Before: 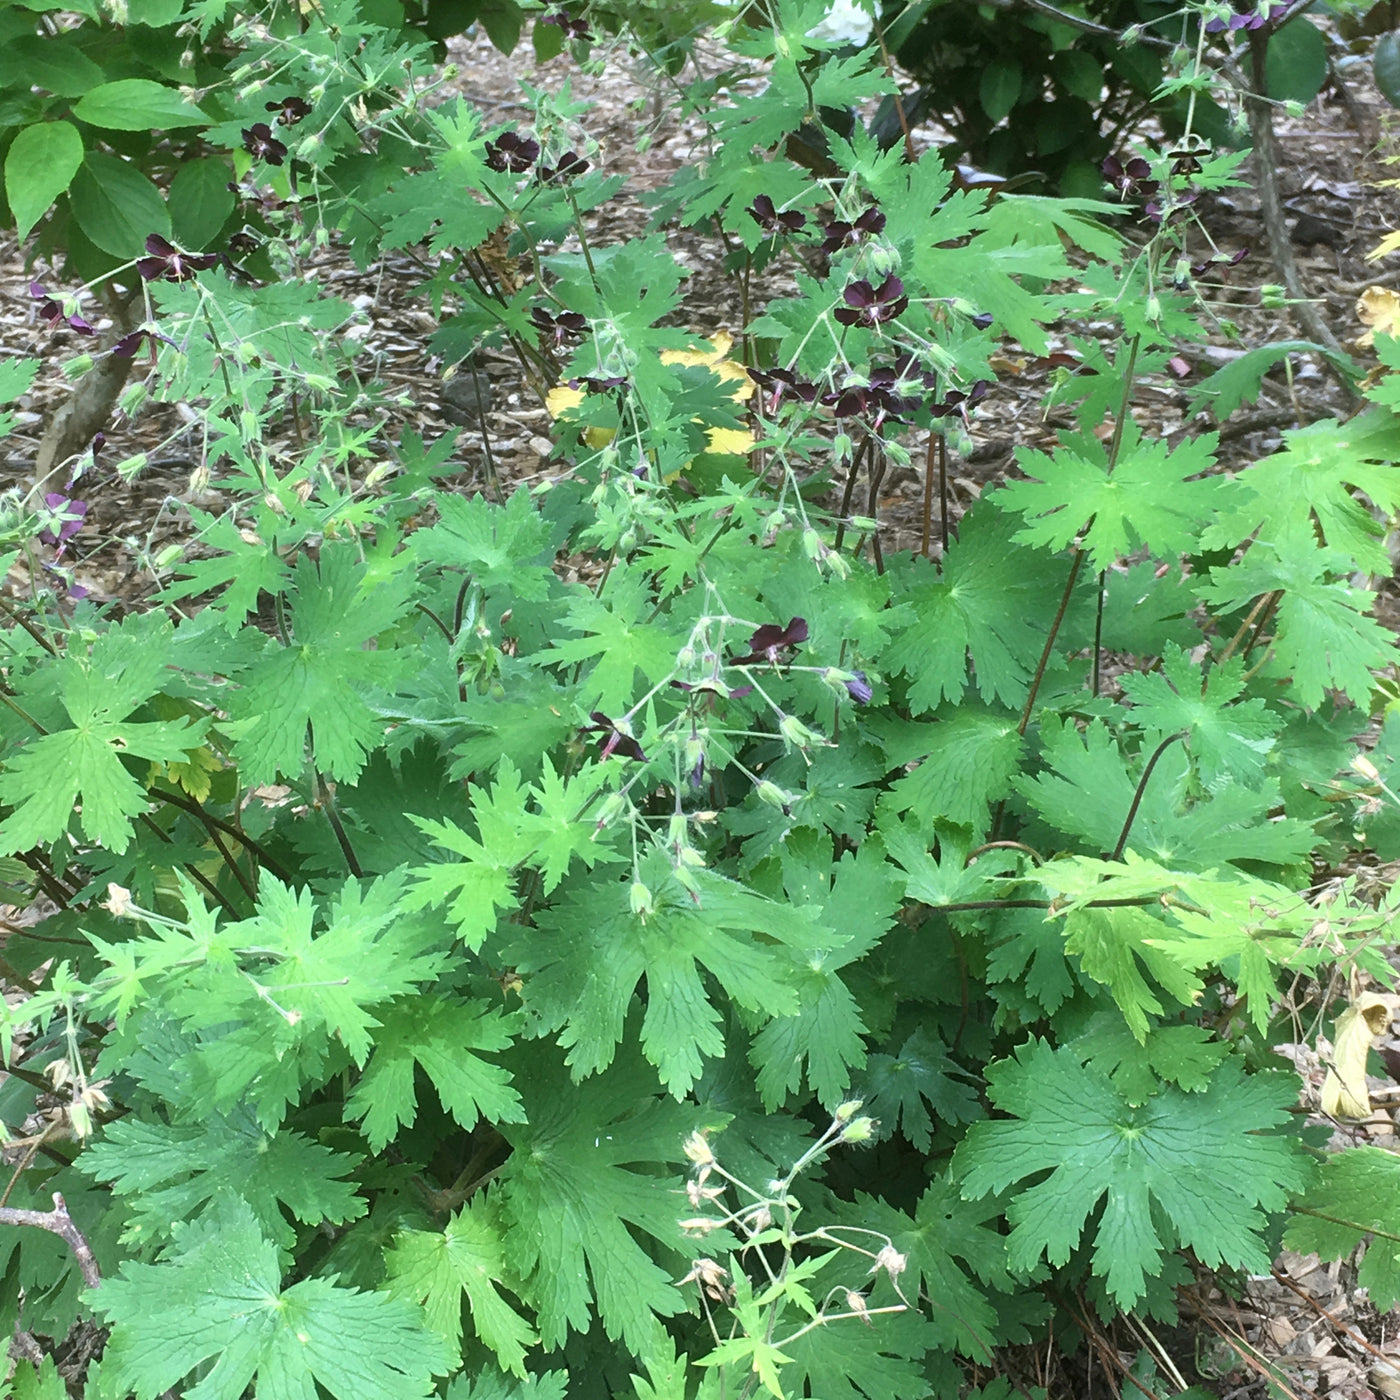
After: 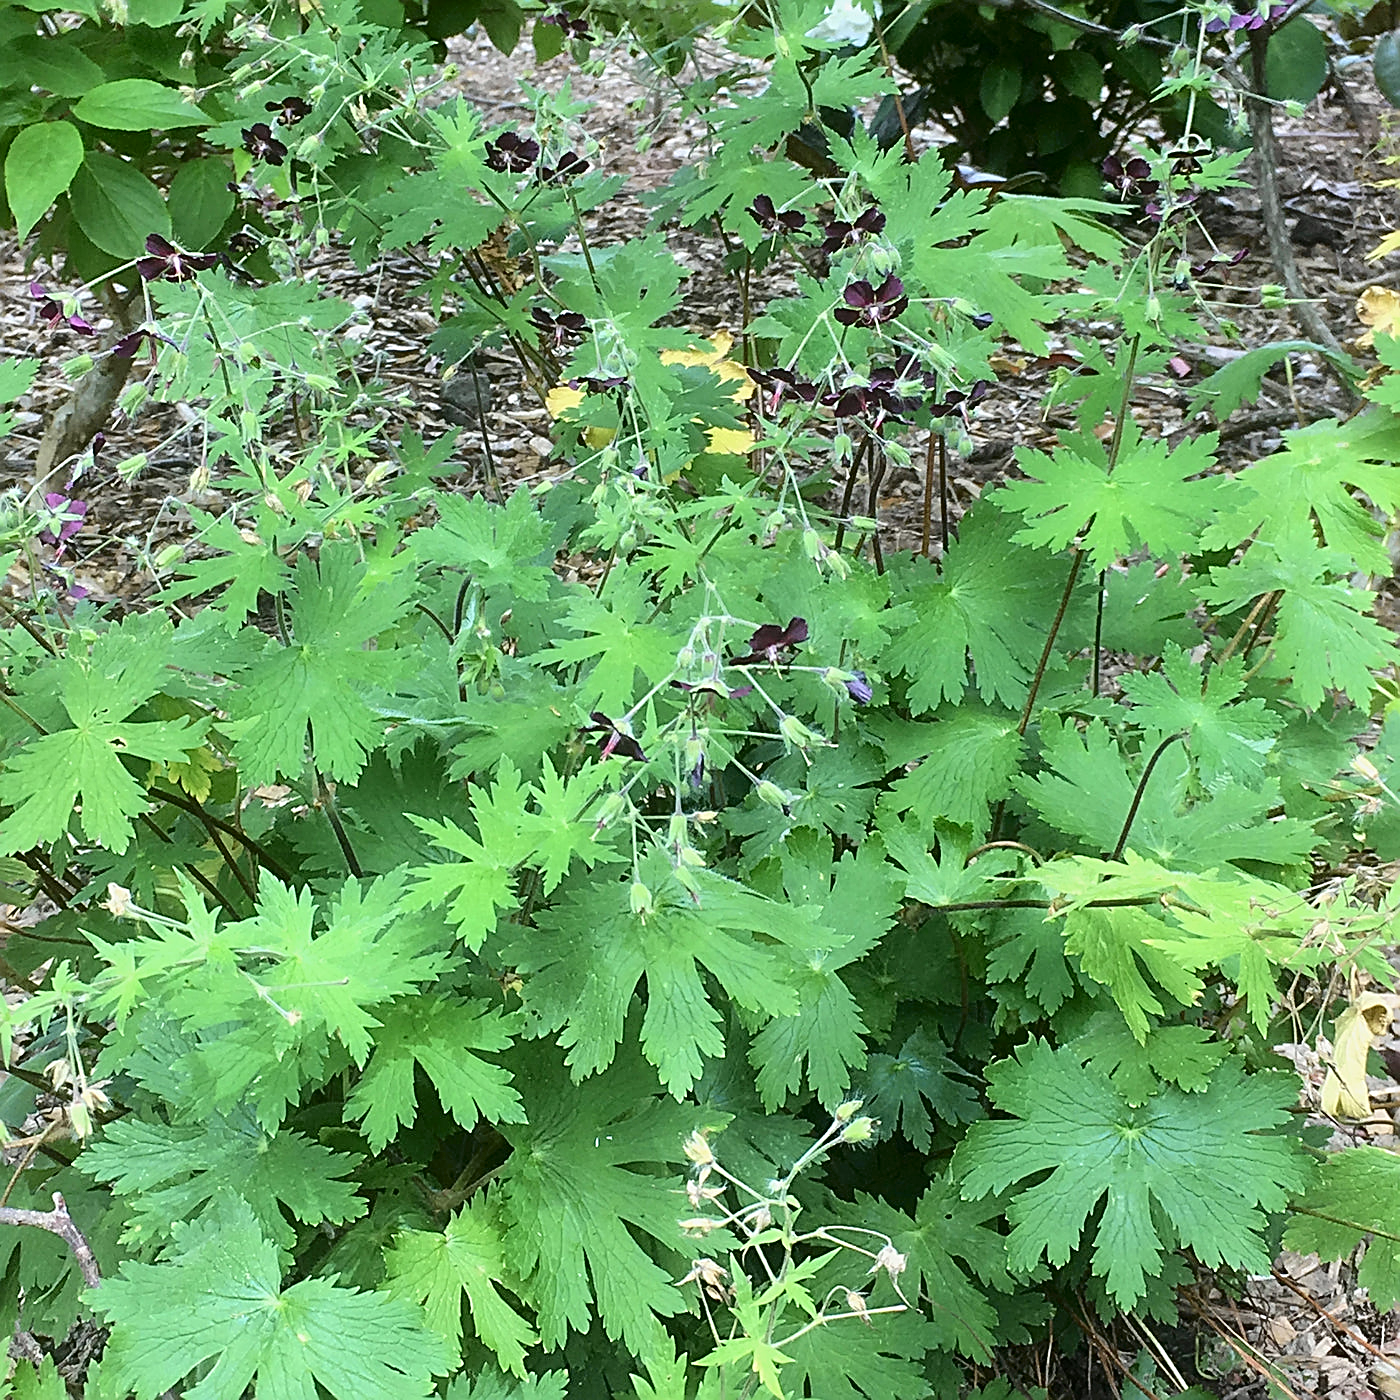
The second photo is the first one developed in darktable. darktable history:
sharpen: amount 1.012
tone curve: curves: ch0 [(0, 0.008) (0.046, 0.032) (0.151, 0.108) (0.367, 0.379) (0.496, 0.526) (0.771, 0.786) (0.857, 0.85) (1, 0.965)]; ch1 [(0, 0) (0.248, 0.252) (0.388, 0.383) (0.482, 0.478) (0.499, 0.499) (0.518, 0.518) (0.544, 0.552) (0.585, 0.617) (0.683, 0.735) (0.823, 0.894) (1, 1)]; ch2 [(0, 0) (0.302, 0.284) (0.427, 0.417) (0.473, 0.47) (0.503, 0.503) (0.523, 0.518) (0.55, 0.563) (0.624, 0.643) (0.753, 0.764) (1, 1)], color space Lab, independent channels, preserve colors none
